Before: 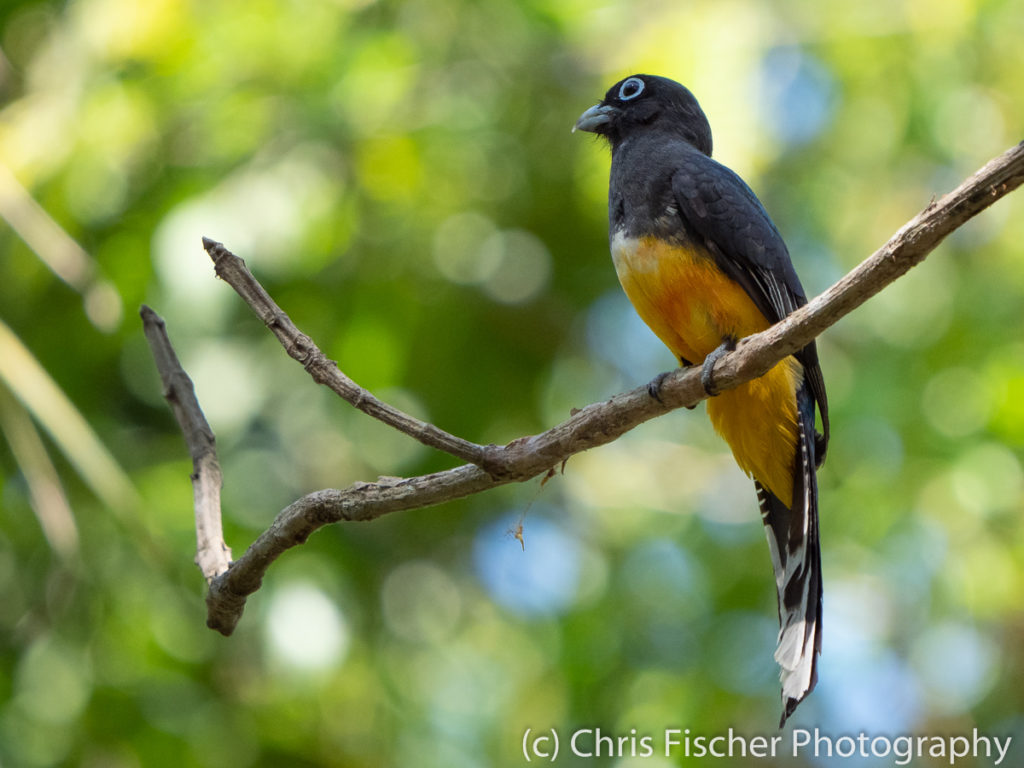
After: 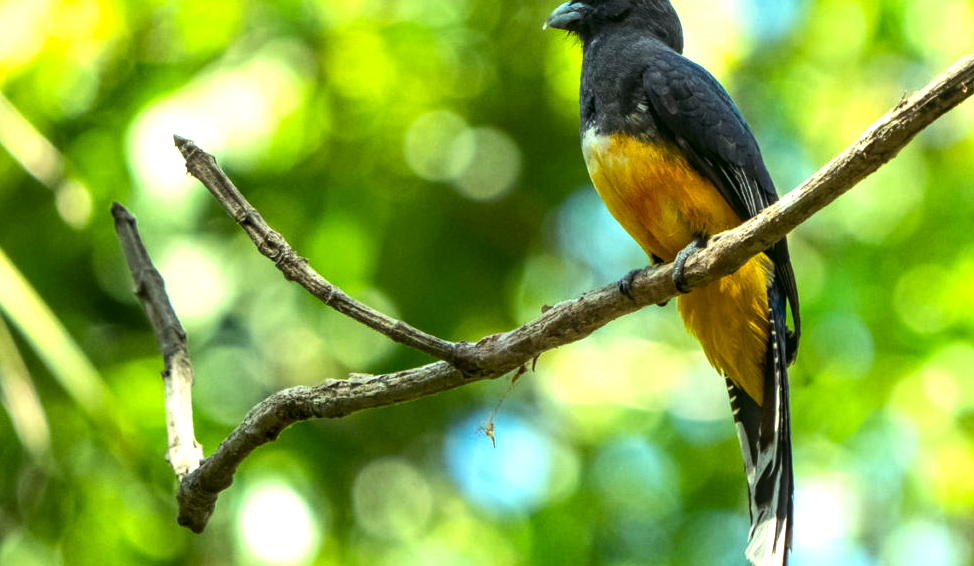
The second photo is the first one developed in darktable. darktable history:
crop and rotate: left 2.909%, top 13.463%, right 1.899%, bottom 12.795%
color balance rgb: highlights gain › luminance 15.2%, highlights gain › chroma 6.892%, highlights gain › hue 126.32°, linear chroma grading › global chroma 24.947%, perceptual saturation grading › global saturation -3.723%, perceptual brilliance grading › highlights 10.058%, perceptual brilliance grading › mid-tones 5.479%
tone equalizer: -8 EV -0.409 EV, -7 EV -0.383 EV, -6 EV -0.332 EV, -5 EV -0.2 EV, -3 EV 0.228 EV, -2 EV 0.304 EV, -1 EV 0.395 EV, +0 EV 0.43 EV, edges refinement/feathering 500, mask exposure compensation -1.57 EV, preserve details no
local contrast: on, module defaults
color correction: highlights a* 4.32, highlights b* 4.91, shadows a* -7.25, shadows b* 5.04
